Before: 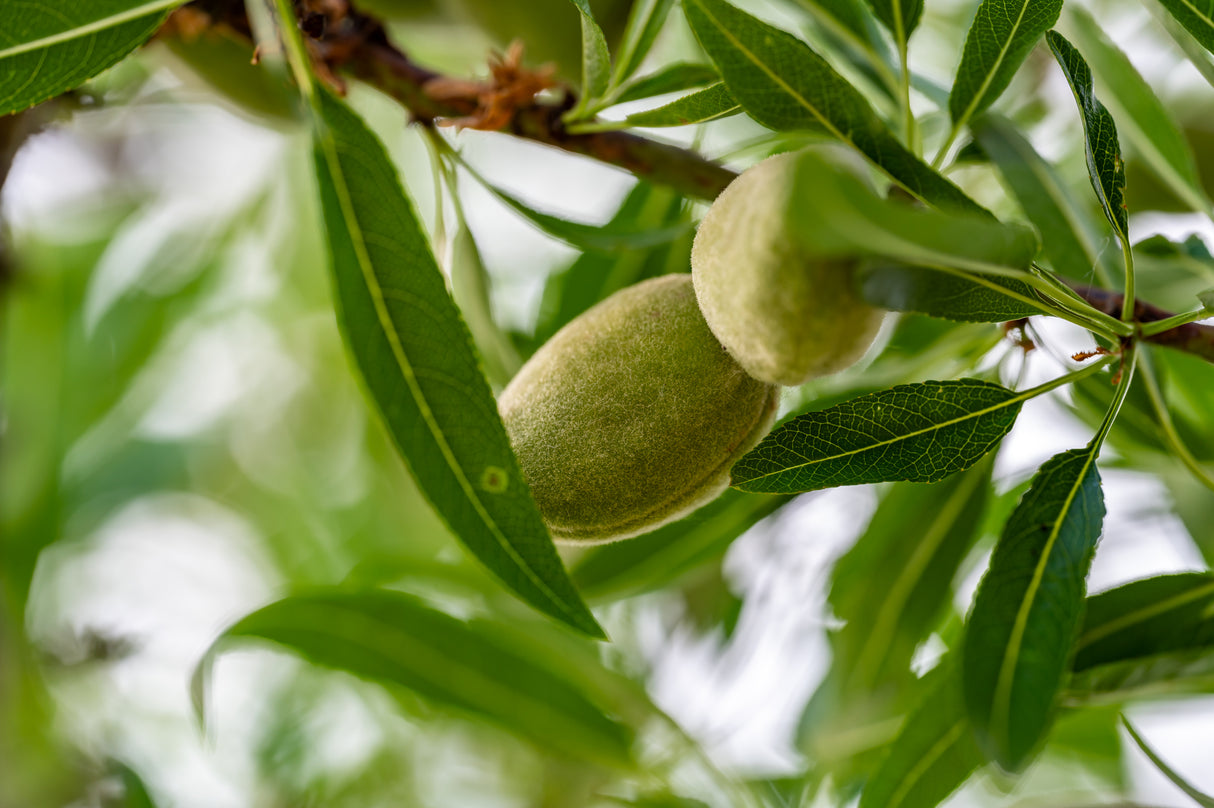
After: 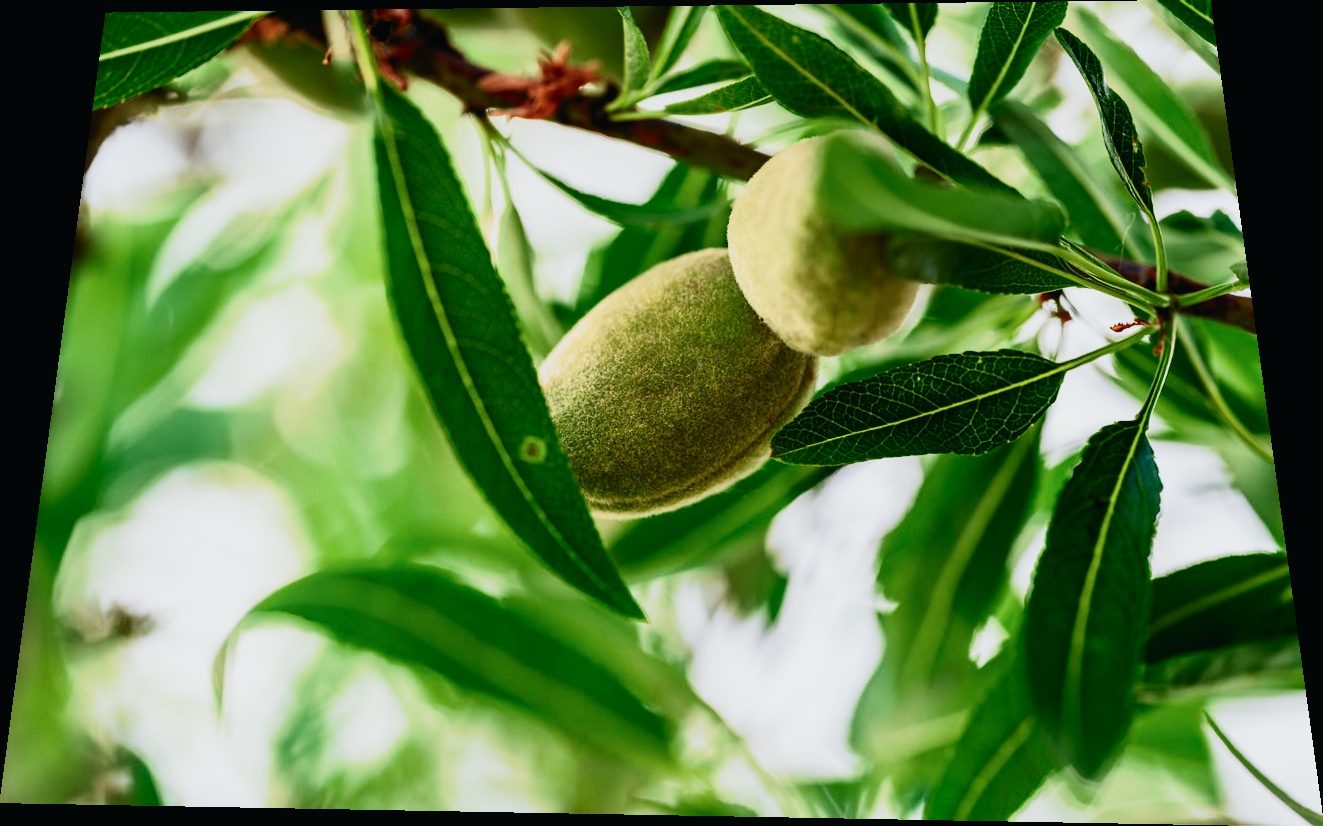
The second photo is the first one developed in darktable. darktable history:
shadows and highlights: radius 93.07, shadows -14.46, white point adjustment 0.23, highlights 31.48, compress 48.23%, highlights color adjustment 52.79%, soften with gaussian
rotate and perspective: rotation 0.128°, lens shift (vertical) -0.181, lens shift (horizontal) -0.044, shear 0.001, automatic cropping off
tone curve: curves: ch0 [(0, 0.013) (0.104, 0.103) (0.258, 0.267) (0.448, 0.489) (0.709, 0.794) (0.895, 0.915) (0.994, 0.971)]; ch1 [(0, 0) (0.335, 0.298) (0.446, 0.416) (0.488, 0.488) (0.515, 0.504) (0.581, 0.615) (0.635, 0.661) (1, 1)]; ch2 [(0, 0) (0.314, 0.306) (0.436, 0.447) (0.502, 0.5) (0.538, 0.541) (0.568, 0.603) (0.641, 0.635) (0.717, 0.701) (1, 1)], color space Lab, independent channels, preserve colors none
sigmoid: contrast 1.7, skew 0.1, preserve hue 0%, red attenuation 0.1, red rotation 0.035, green attenuation 0.1, green rotation -0.017, blue attenuation 0.15, blue rotation -0.052, base primaries Rec2020
